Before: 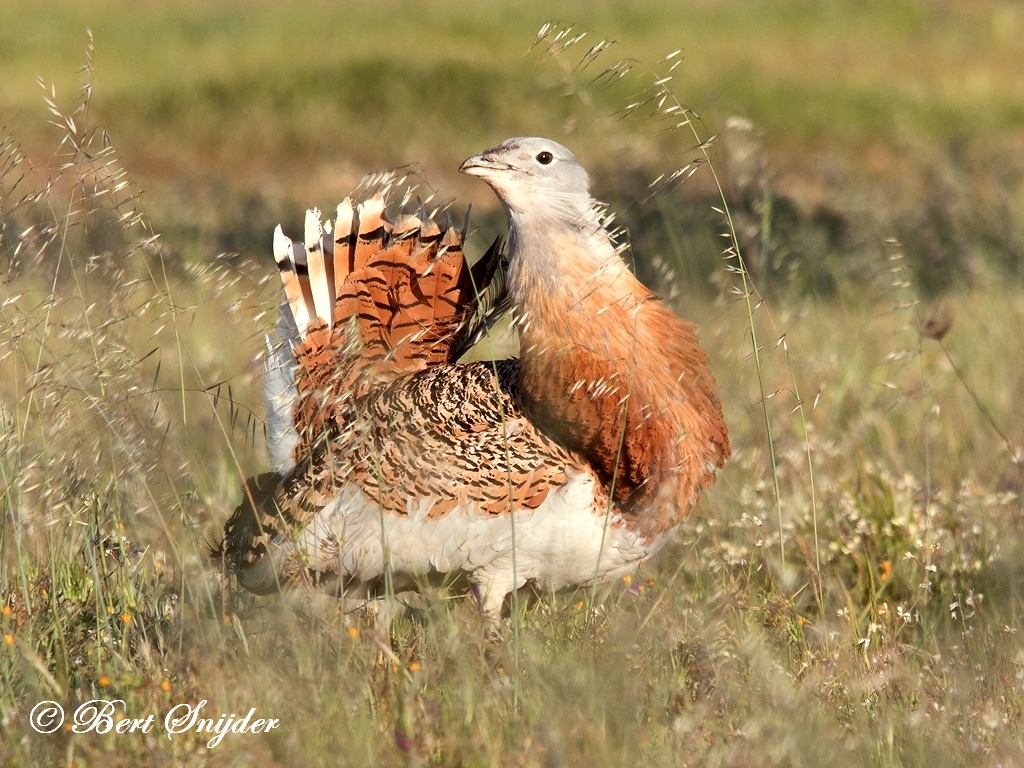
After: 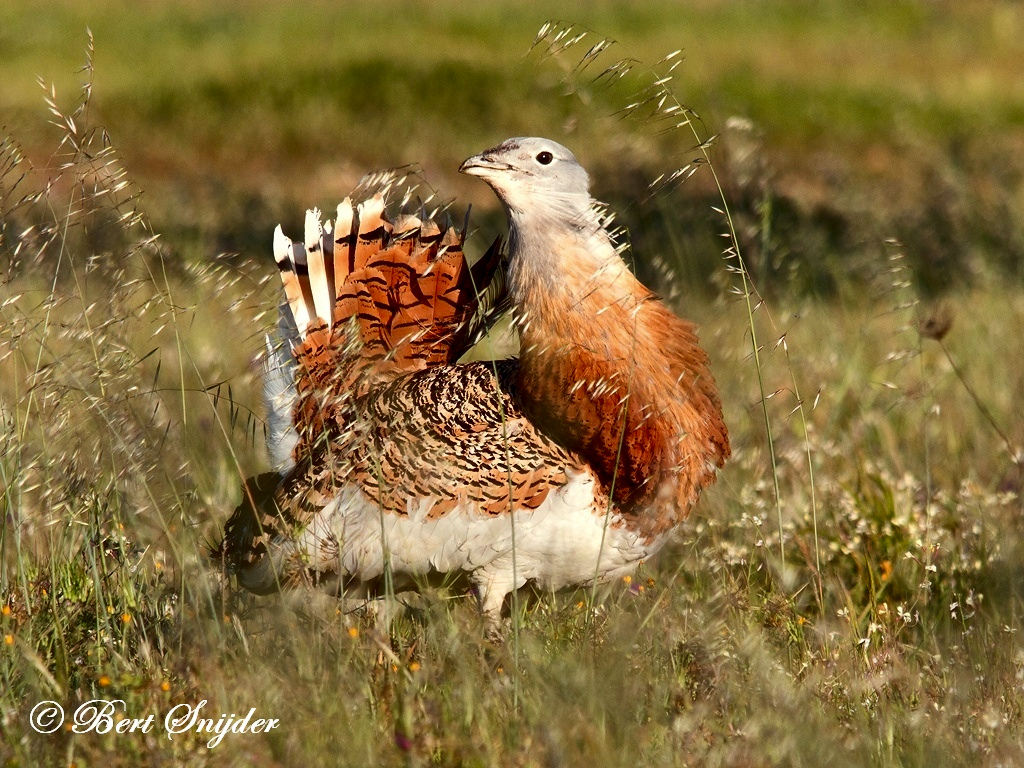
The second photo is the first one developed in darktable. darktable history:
contrast brightness saturation: contrast 0.127, brightness -0.227, saturation 0.143
